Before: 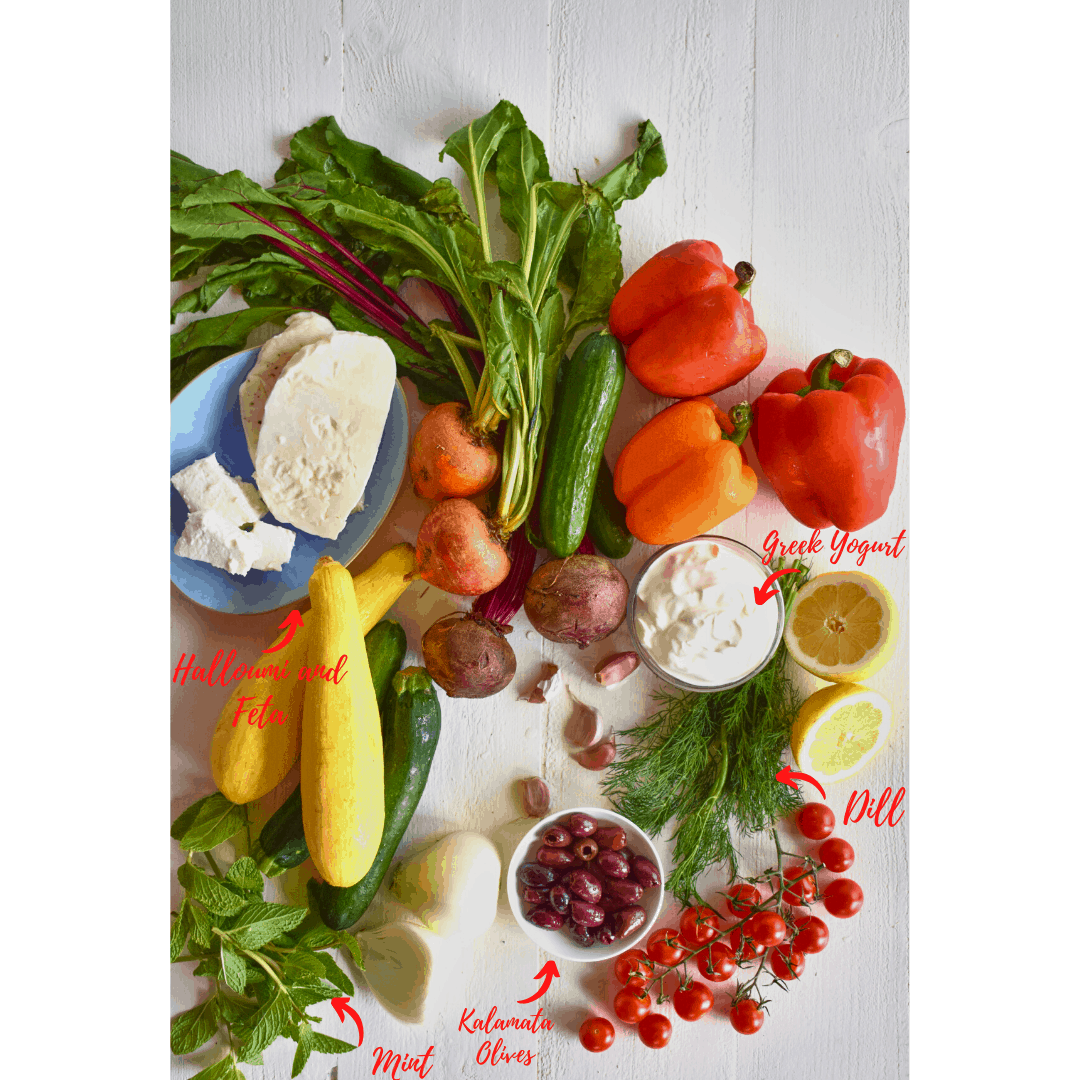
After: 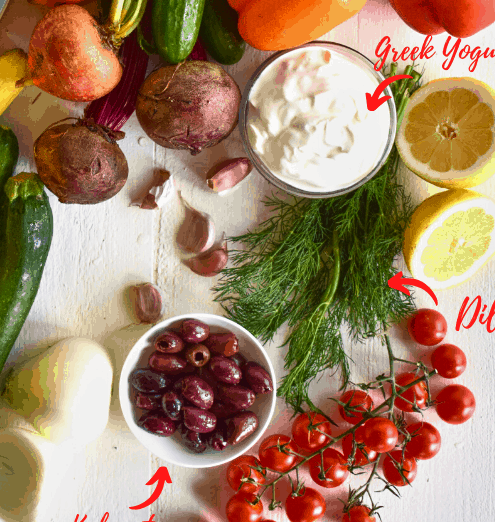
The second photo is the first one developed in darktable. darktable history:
tone equalizer: -8 EV -0.417 EV, -7 EV -0.389 EV, -6 EV -0.333 EV, -5 EV -0.222 EV, -3 EV 0.222 EV, -2 EV 0.333 EV, -1 EV 0.389 EV, +0 EV 0.417 EV, edges refinement/feathering 500, mask exposure compensation -1.57 EV, preserve details no
crop: left 35.976%, top 45.819%, right 18.162%, bottom 5.807%
exposure: exposure -0.157 EV, compensate highlight preservation false
